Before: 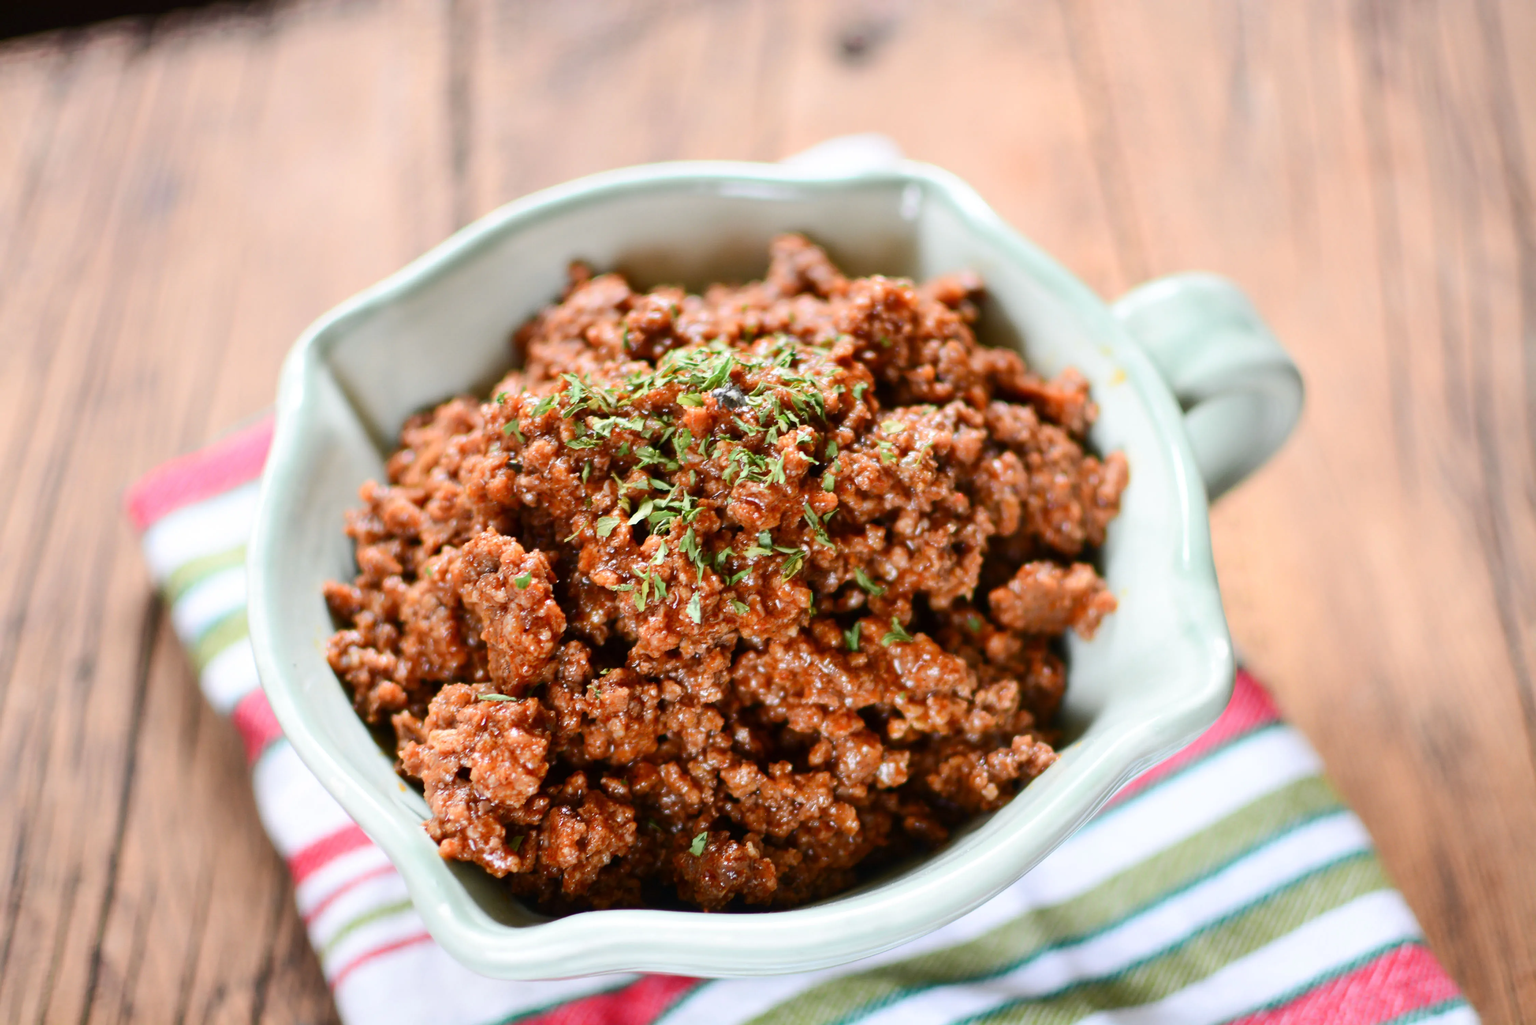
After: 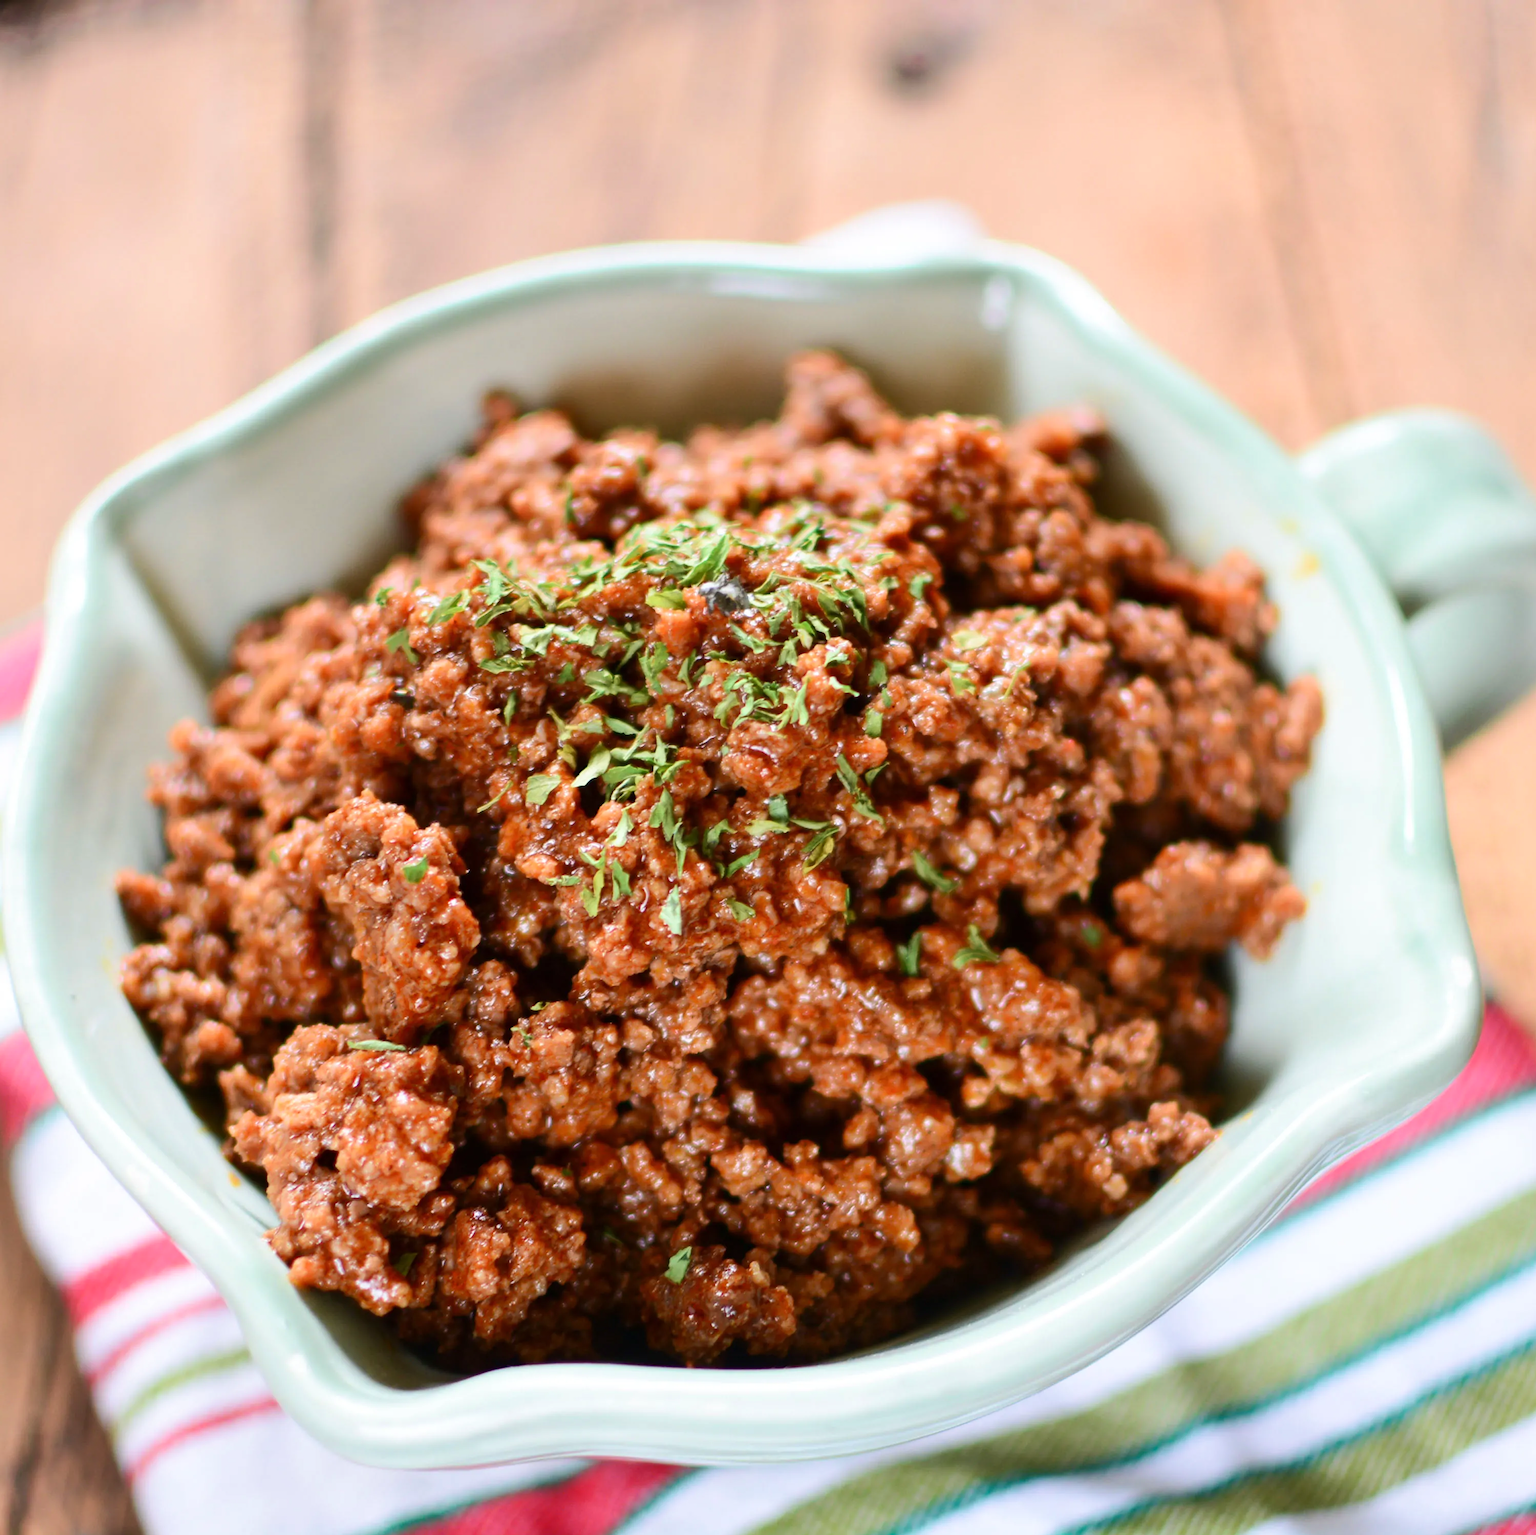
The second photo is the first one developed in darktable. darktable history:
velvia: on, module defaults
crop and rotate: left 16.033%, right 17.23%
